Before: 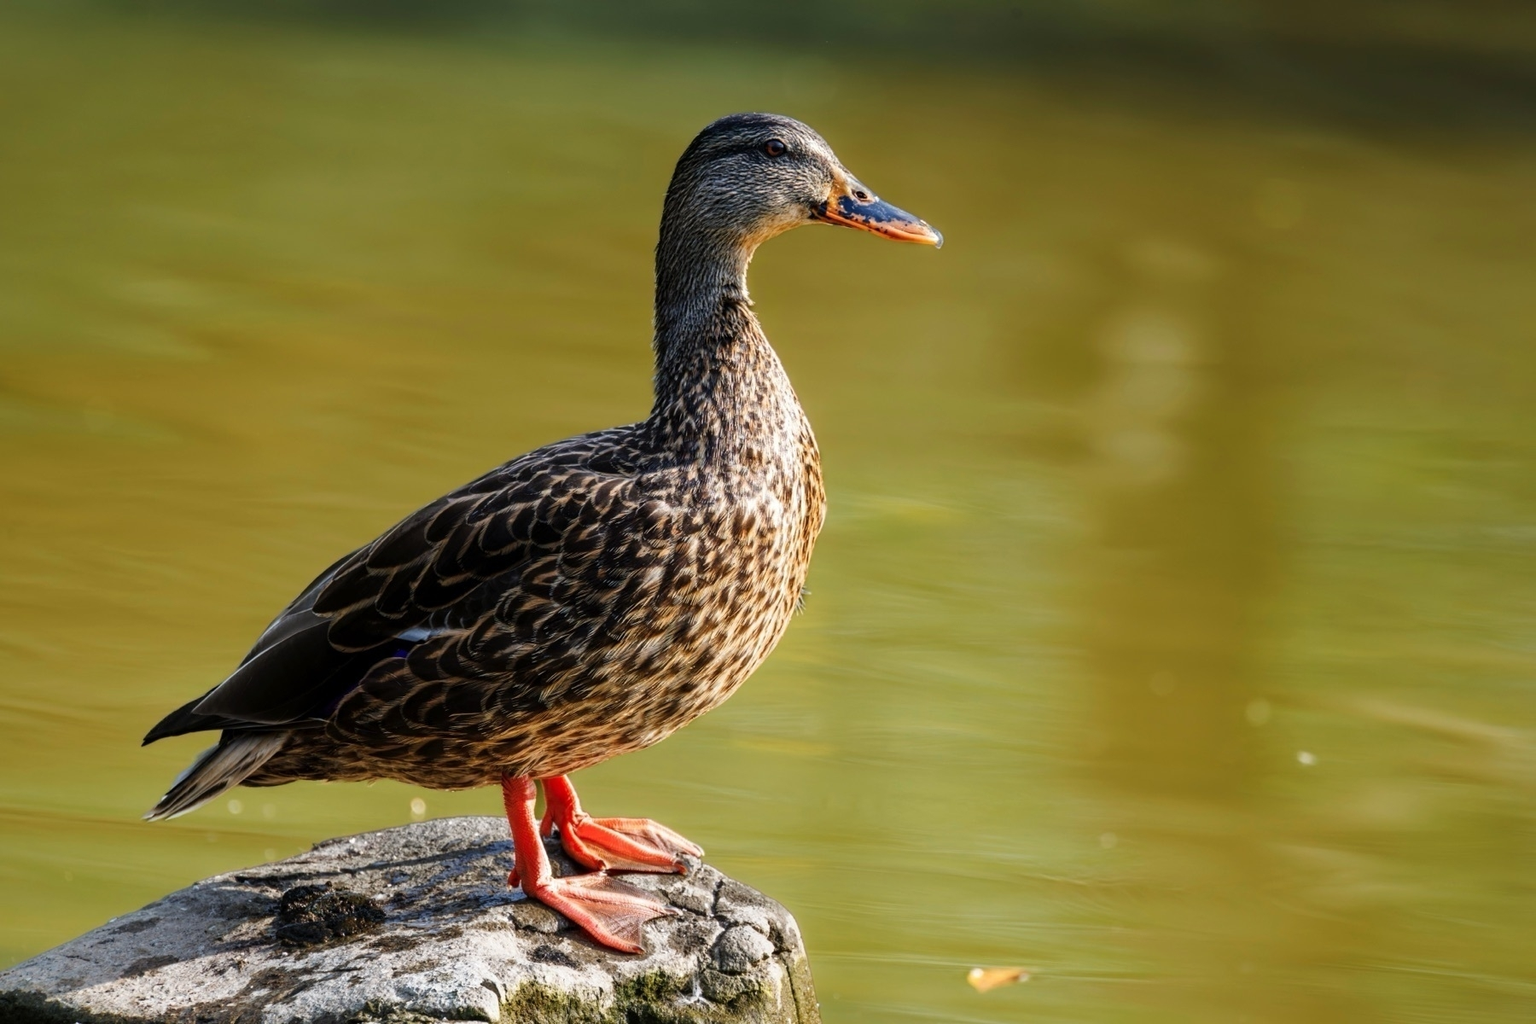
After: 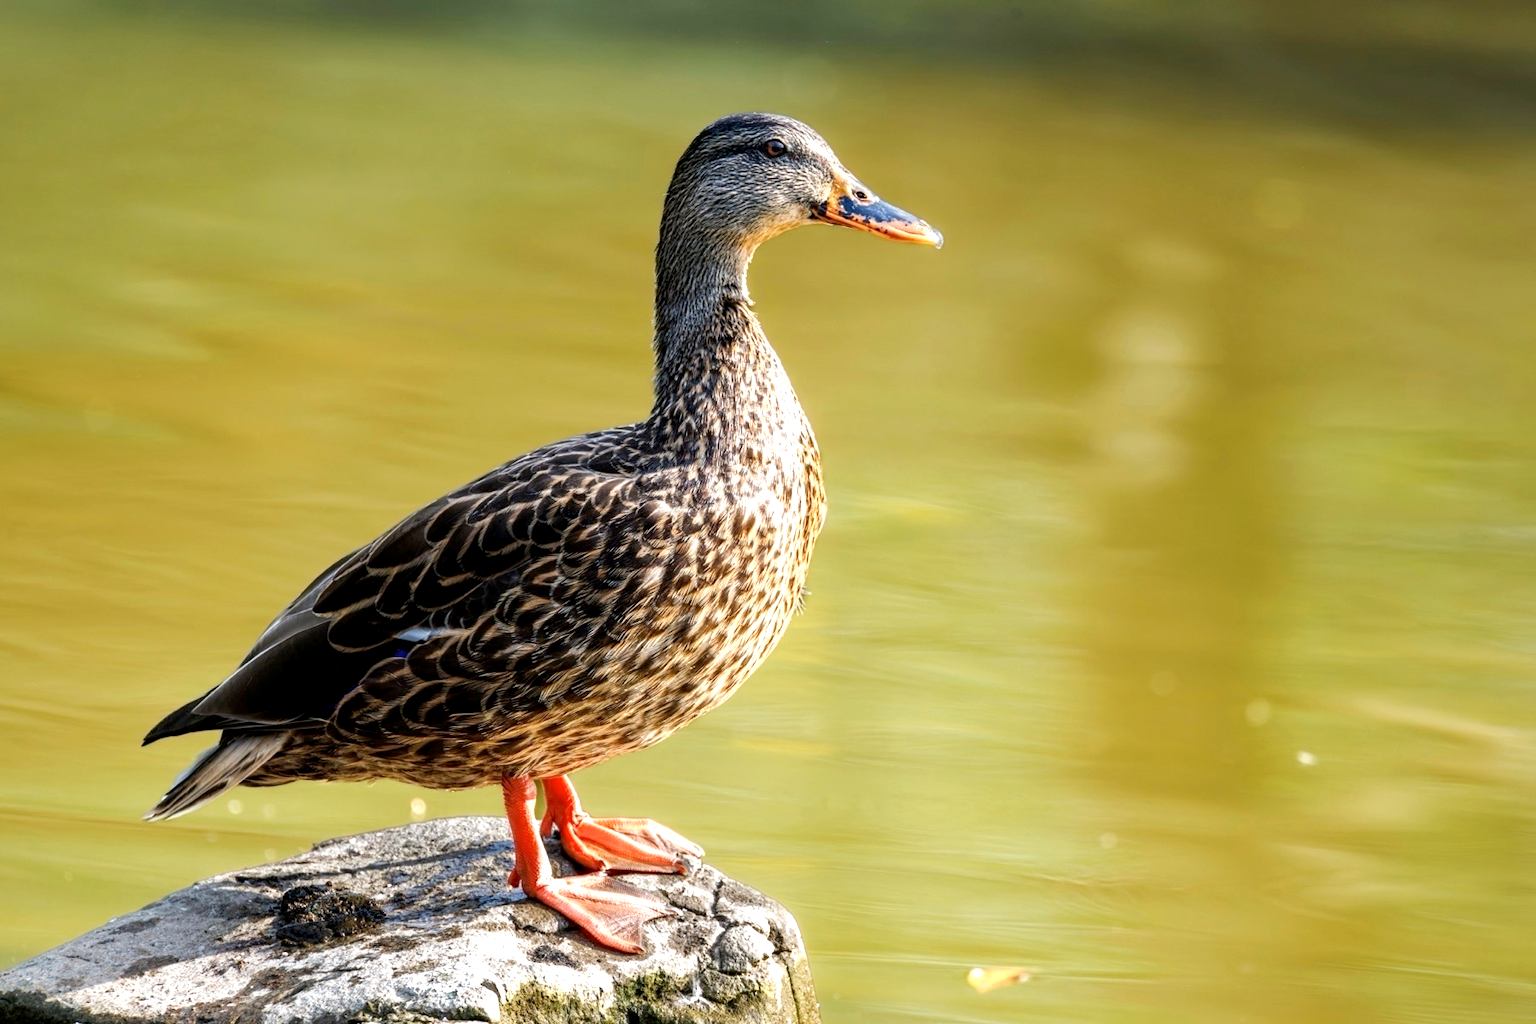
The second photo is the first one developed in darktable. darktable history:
exposure: black level correction 0.001, exposure 0.5 EV, compensate exposure bias true, compensate highlight preservation false
local contrast: highlights 100%, shadows 100%, detail 120%, midtone range 0.2
